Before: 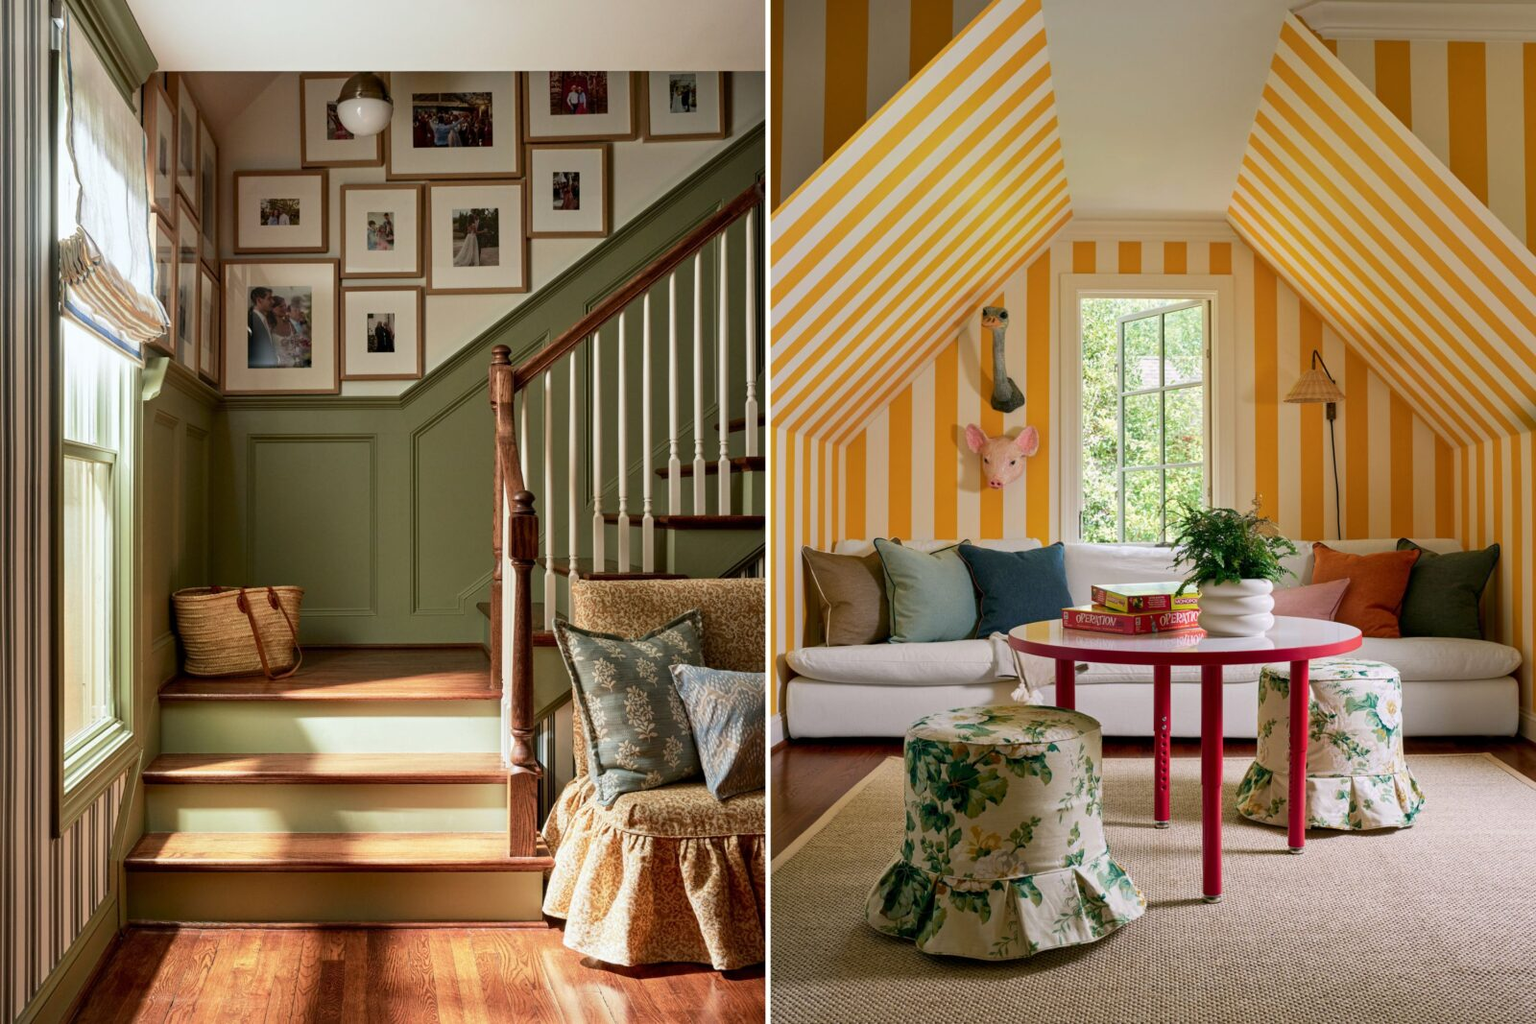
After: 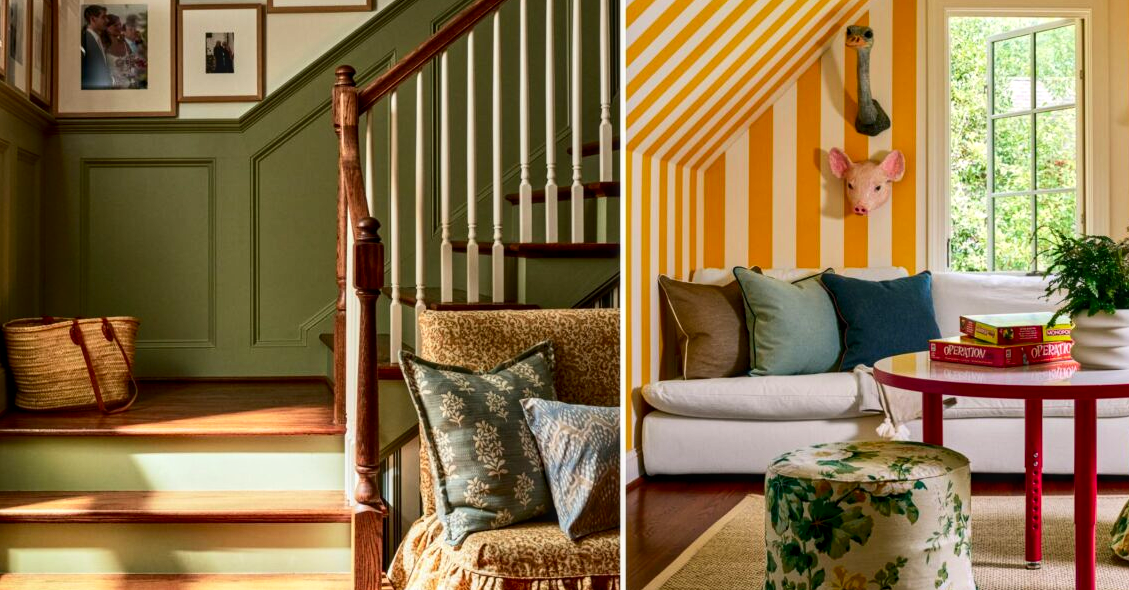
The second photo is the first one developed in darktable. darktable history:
local contrast: on, module defaults
crop: left 11.123%, top 27.61%, right 18.3%, bottom 17.034%
contrast brightness saturation: contrast 0.18, saturation 0.3
